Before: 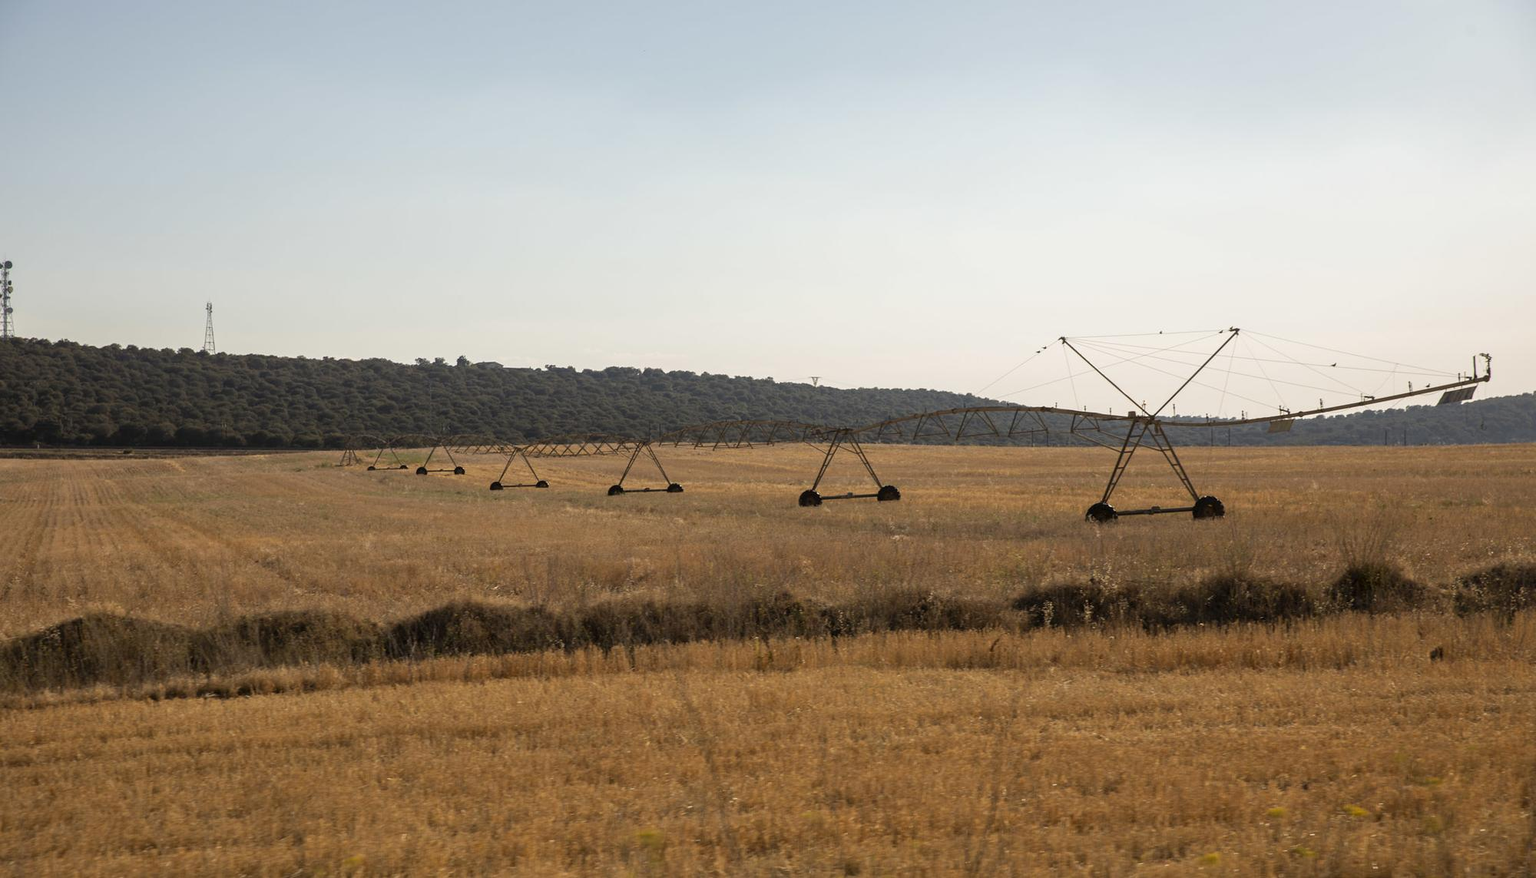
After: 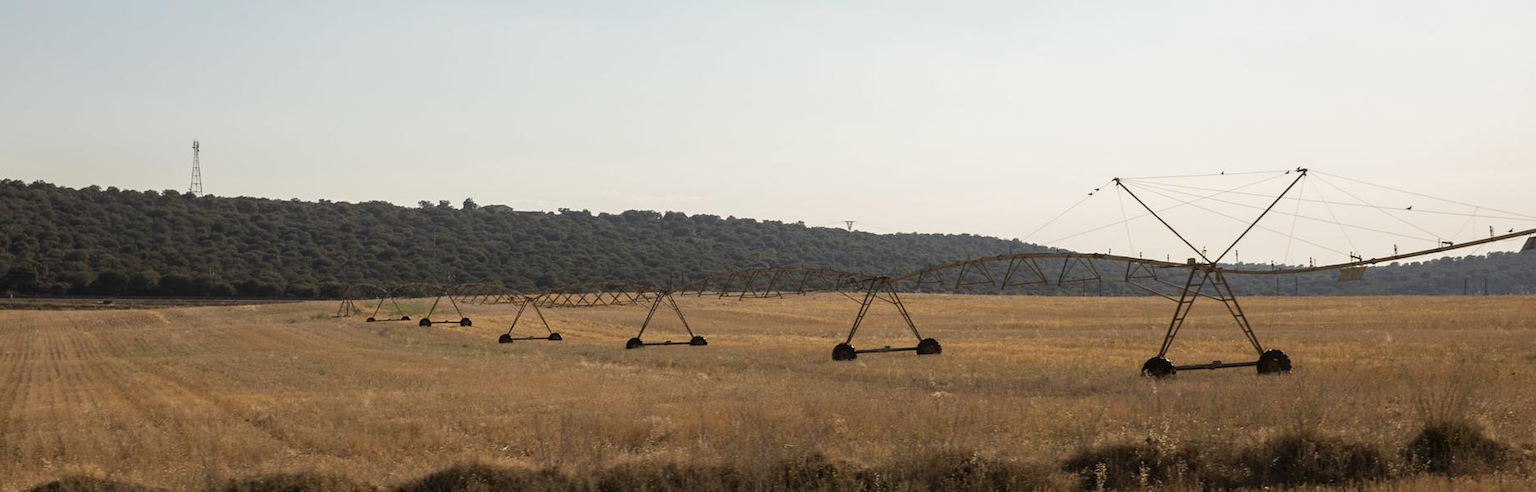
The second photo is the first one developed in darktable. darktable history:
crop: left 1.803%, top 19.638%, right 5.48%, bottom 28.293%
